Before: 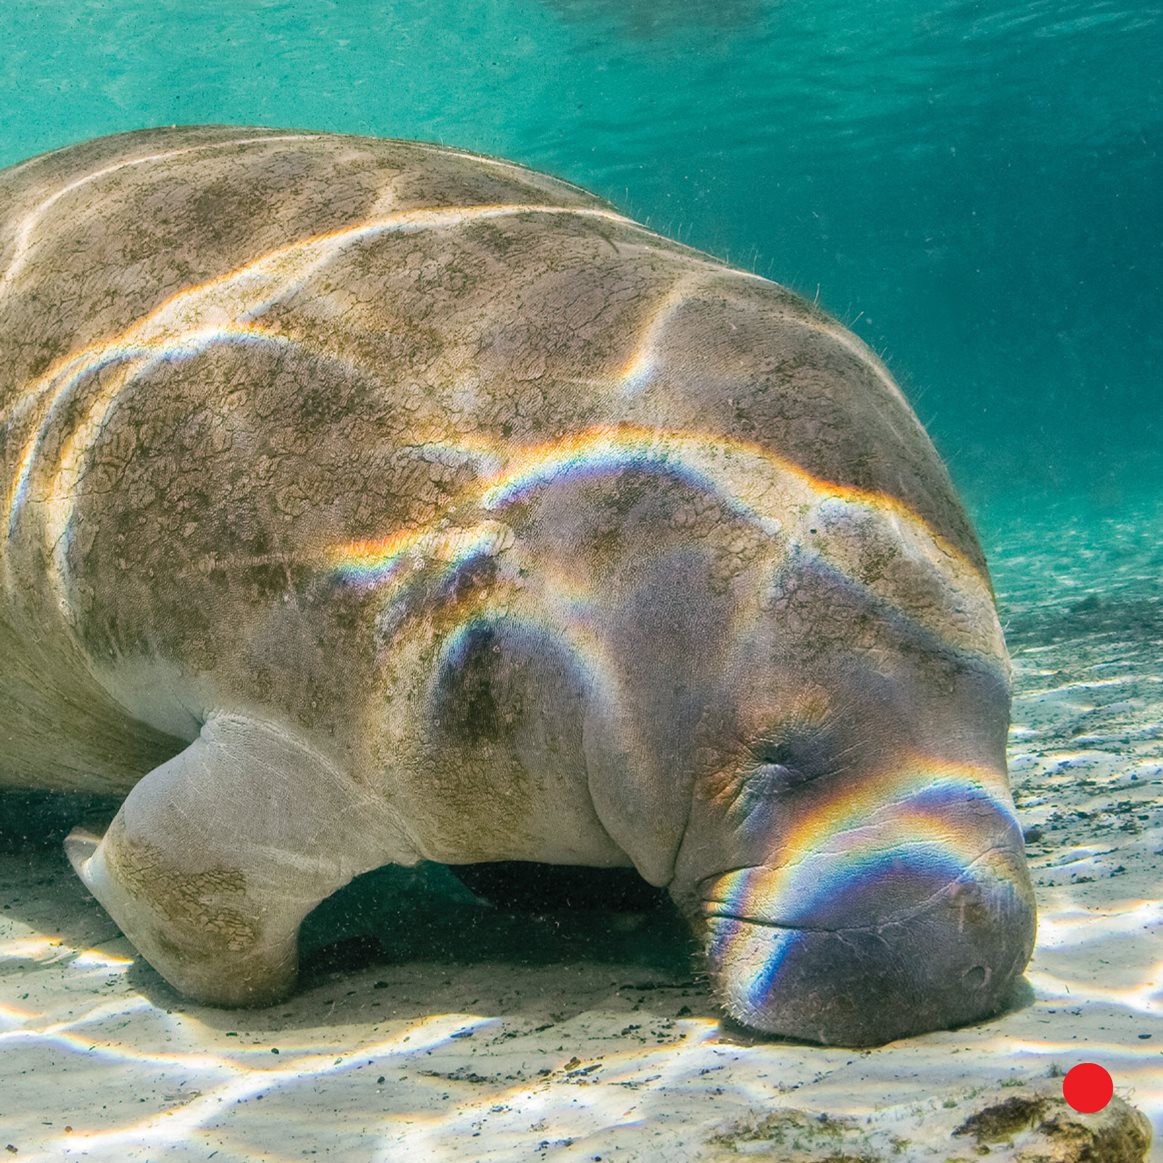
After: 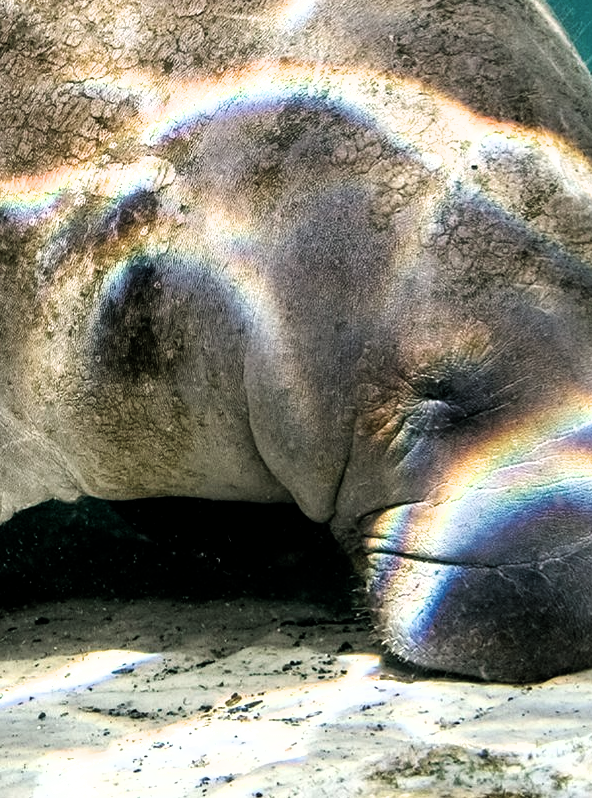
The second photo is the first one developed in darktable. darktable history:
contrast brightness saturation: saturation -0.088
filmic rgb: black relative exposure -8.22 EV, white relative exposure 2.21 EV, threshold 5.97 EV, hardness 7.17, latitude 84.99%, contrast 1.683, highlights saturation mix -4.14%, shadows ↔ highlights balance -2.39%, enable highlight reconstruction true
crop and rotate: left 29.199%, top 31.382%, right 19.861%
